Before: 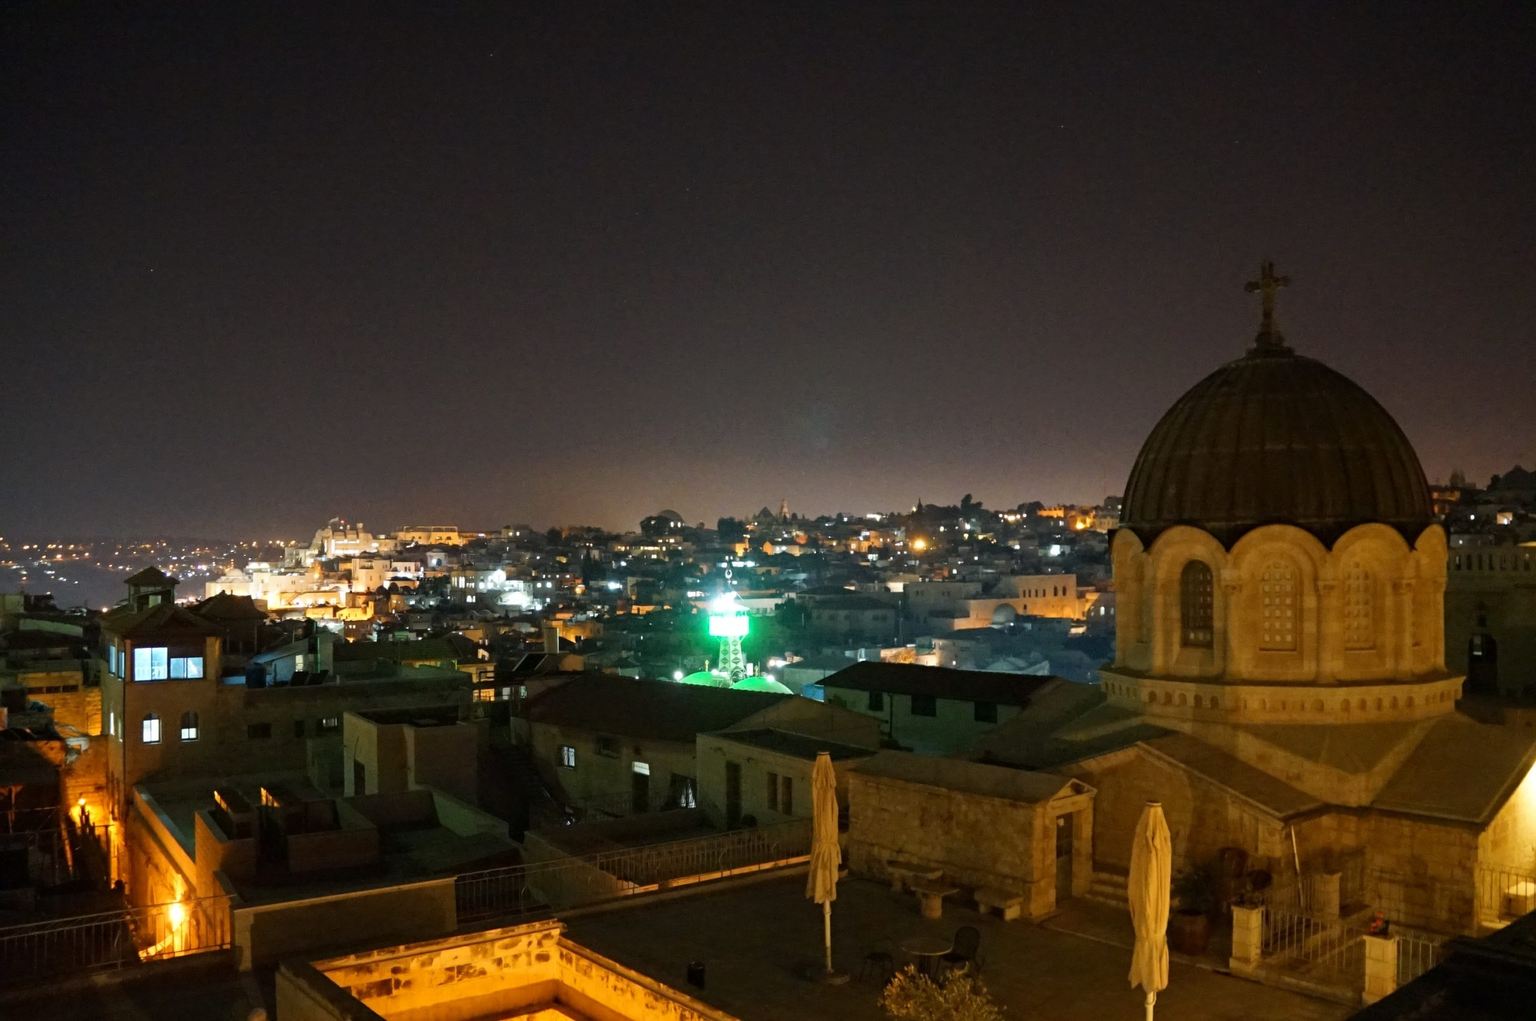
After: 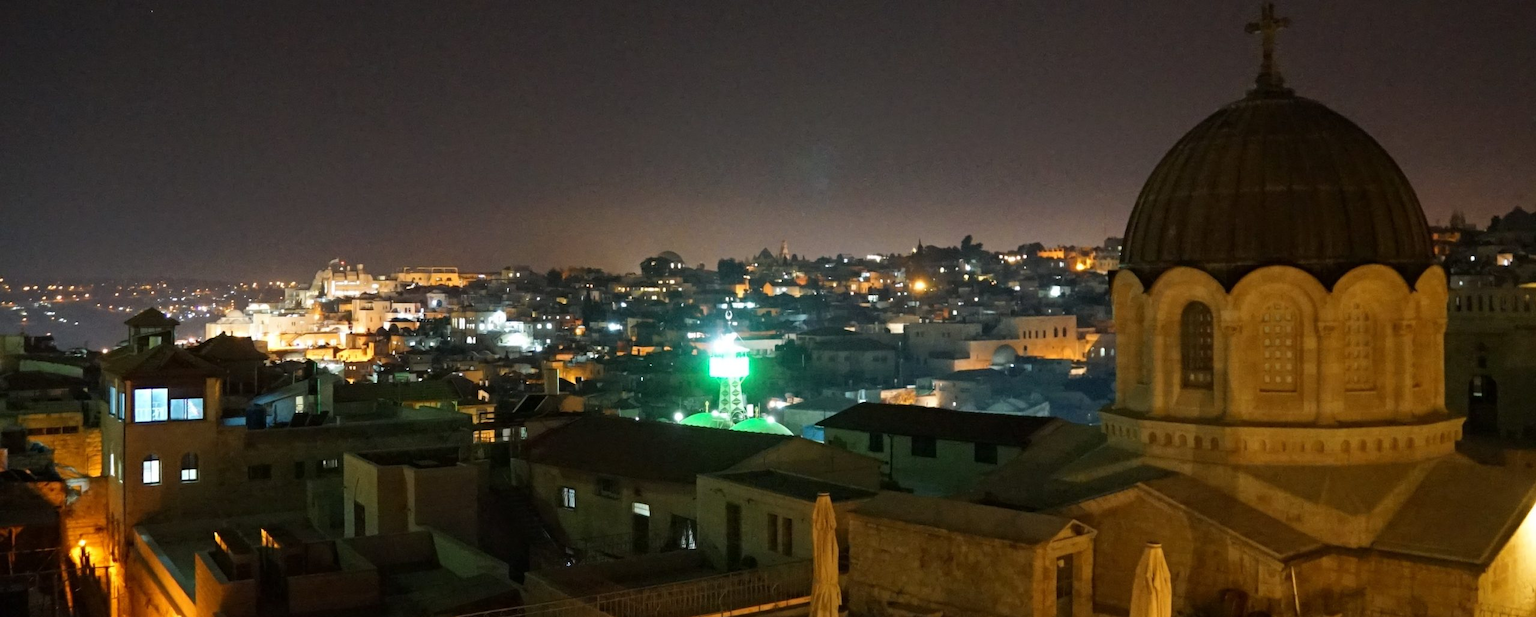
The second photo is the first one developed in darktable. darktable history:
crop and rotate: top 25.492%, bottom 14%
